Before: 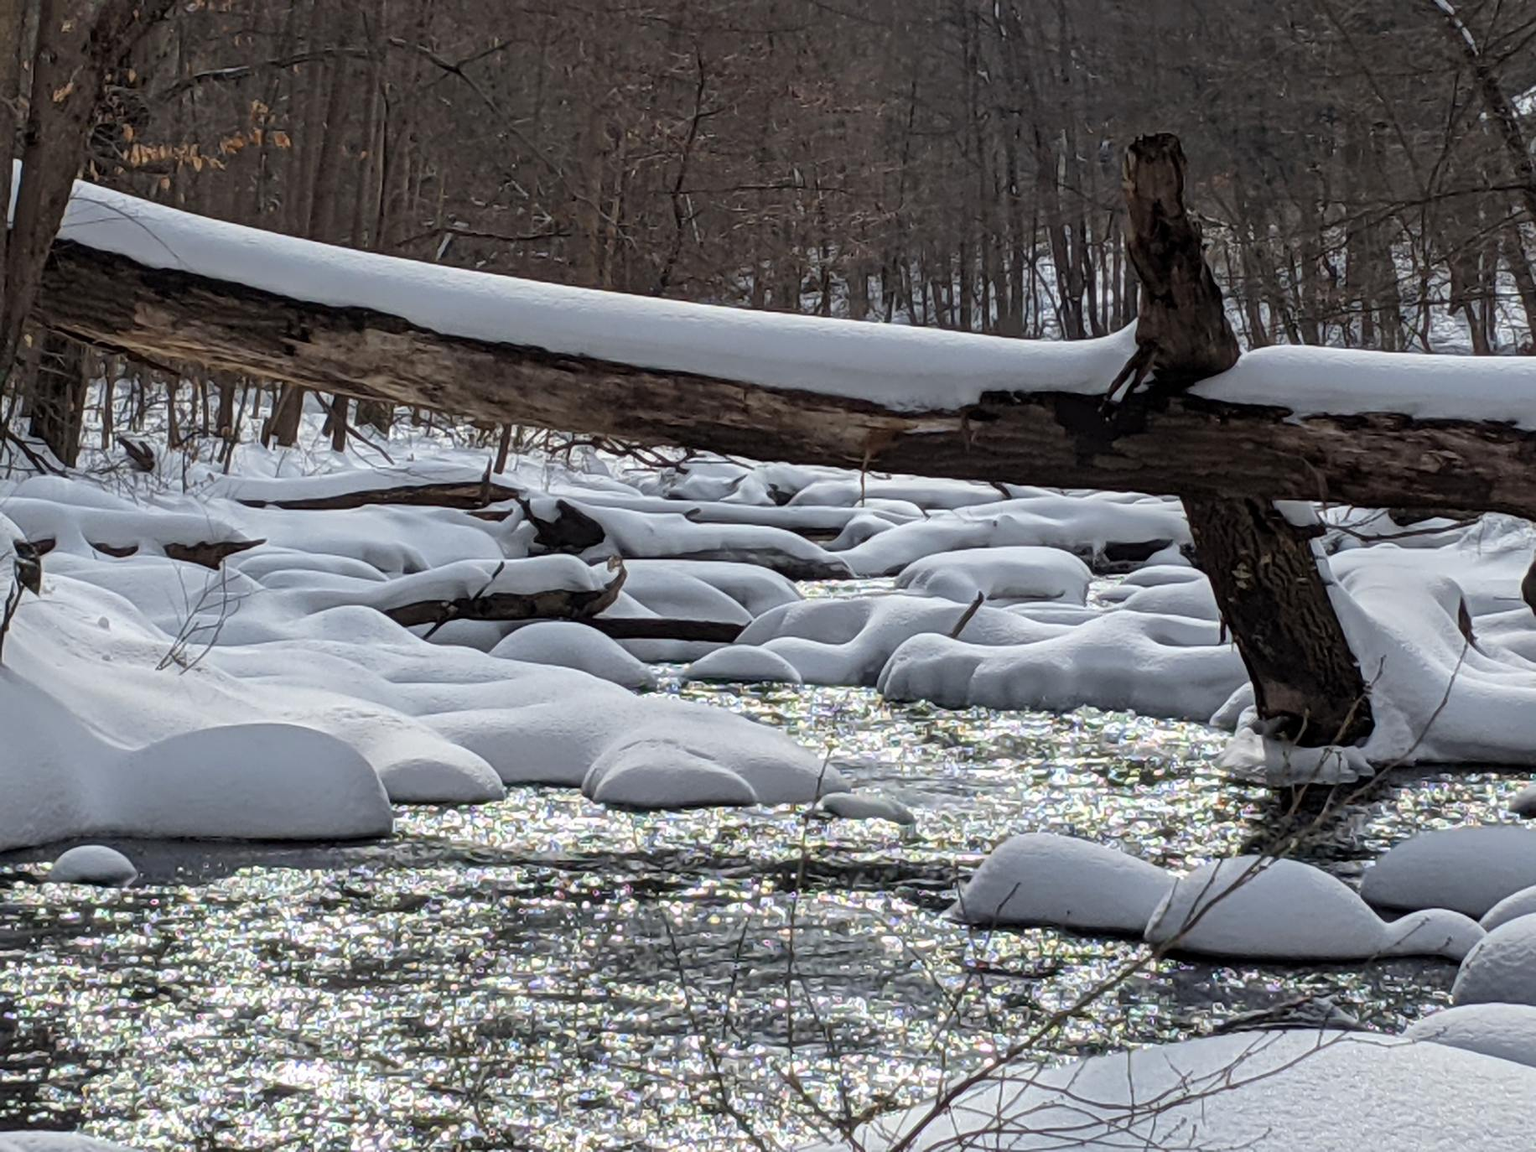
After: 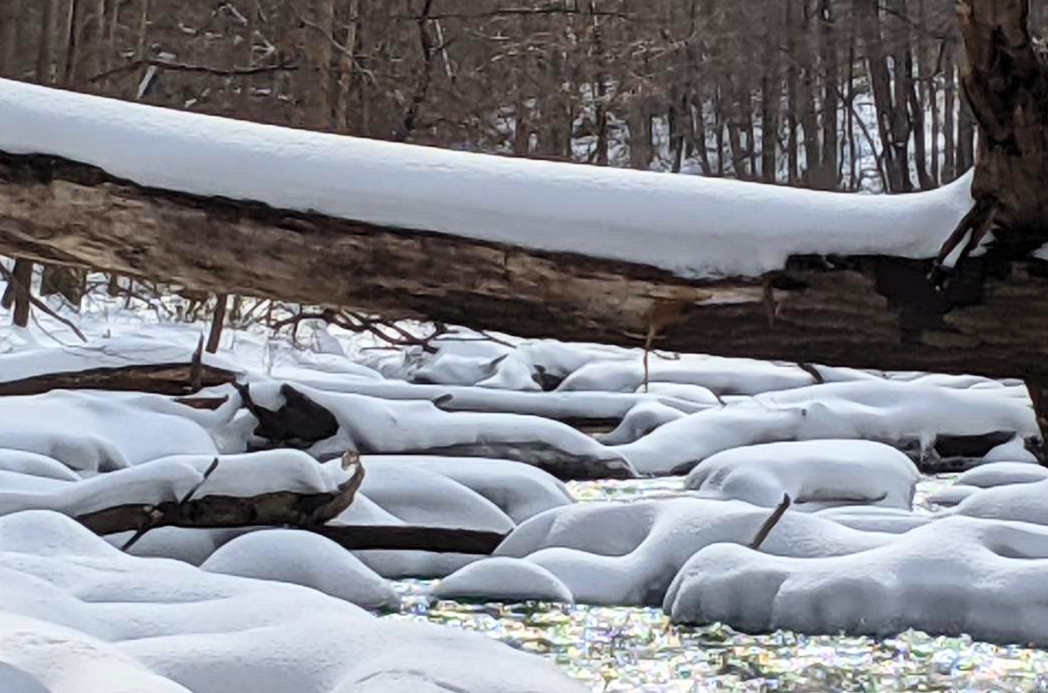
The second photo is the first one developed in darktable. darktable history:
contrast brightness saturation: contrast 0.2, brightness 0.16, saturation 0.22
crop: left 20.932%, top 15.471%, right 21.848%, bottom 34.081%
